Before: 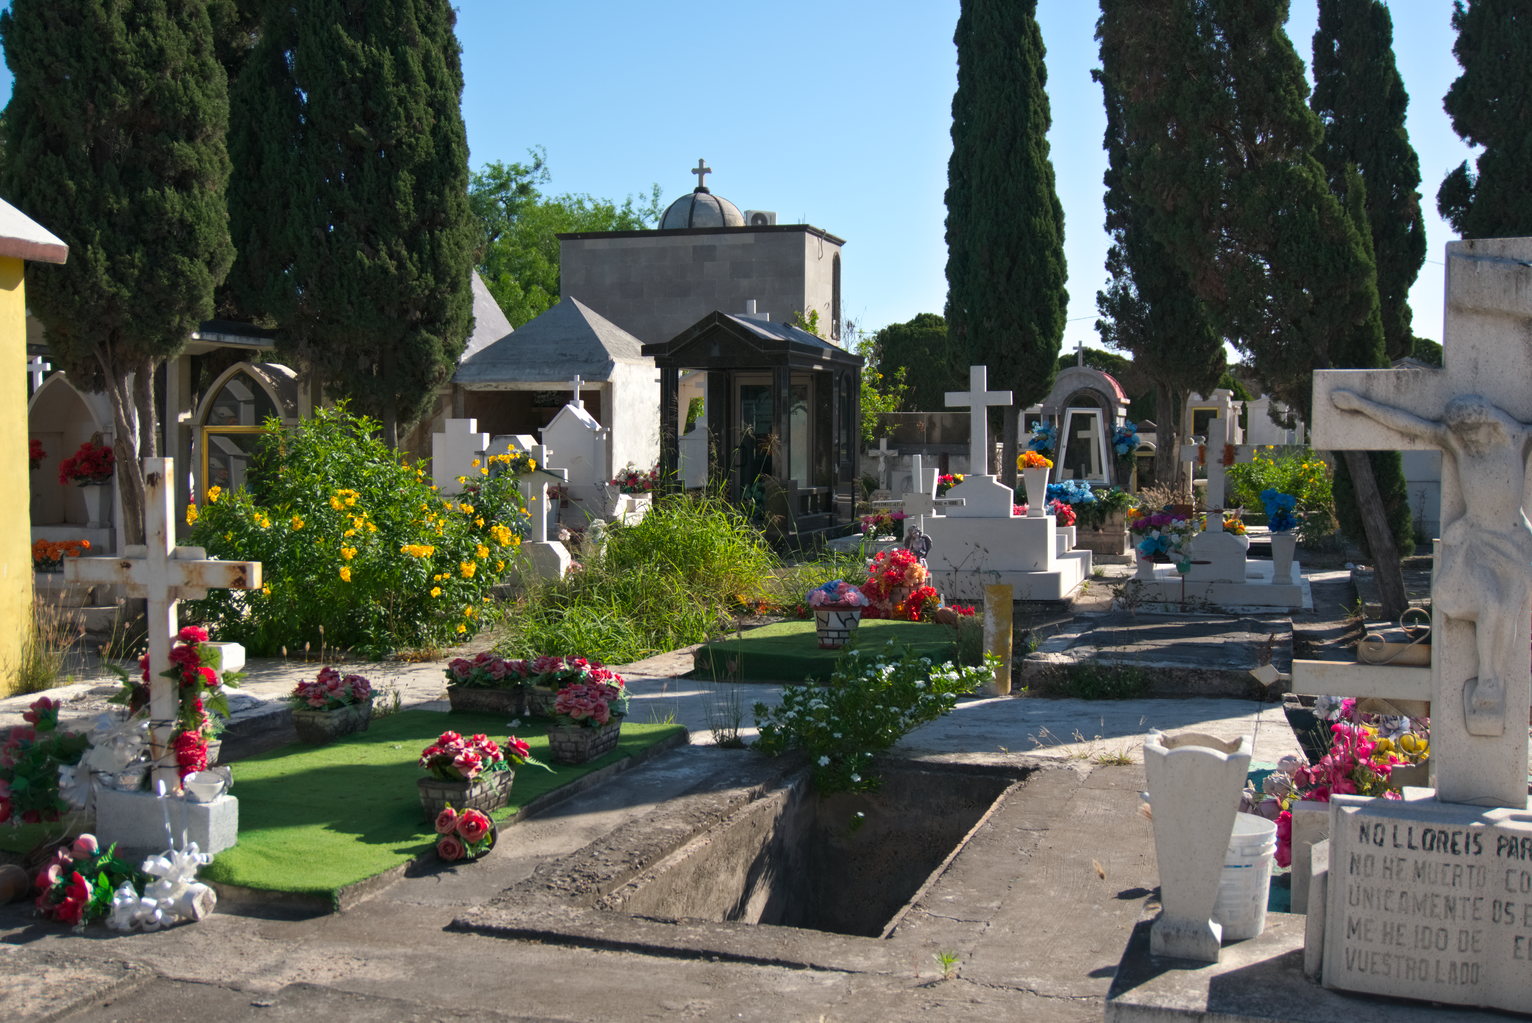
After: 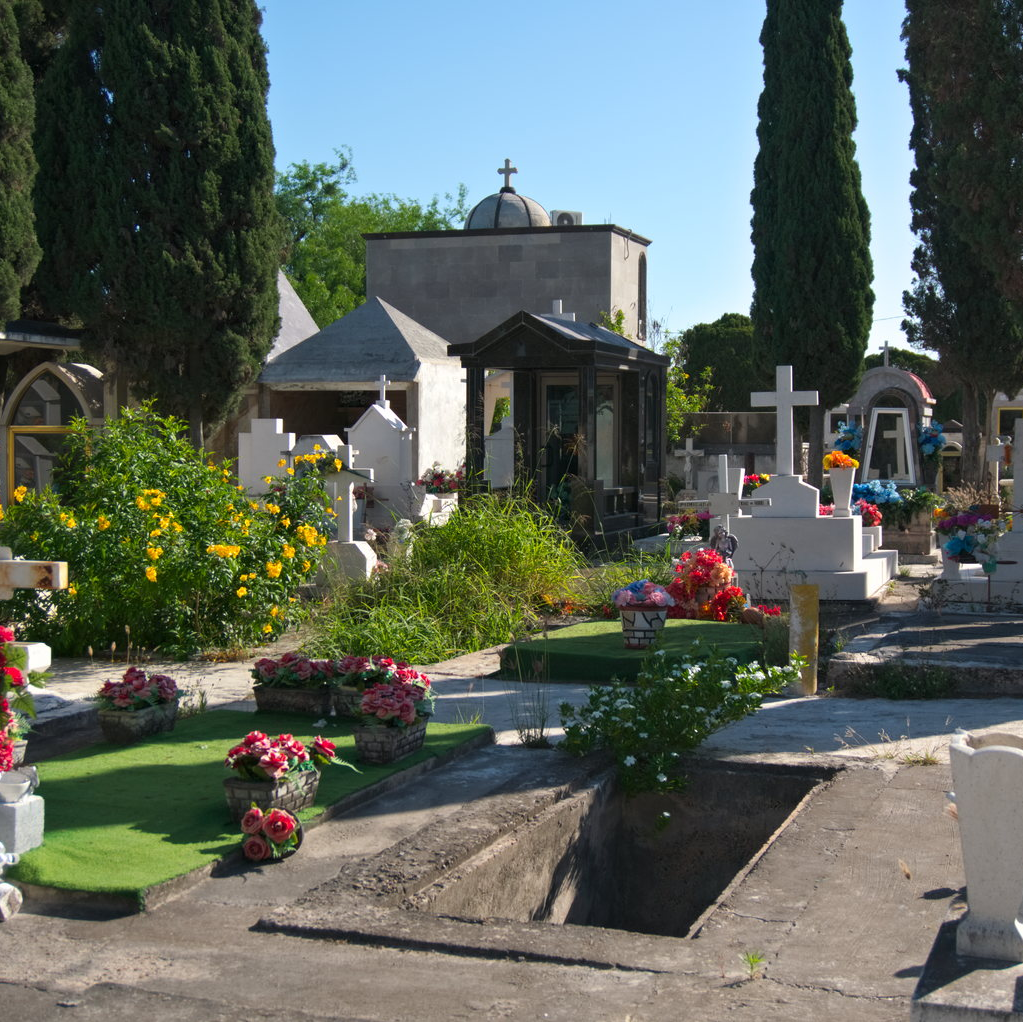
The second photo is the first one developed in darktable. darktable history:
crop and rotate: left 12.682%, right 20.509%
